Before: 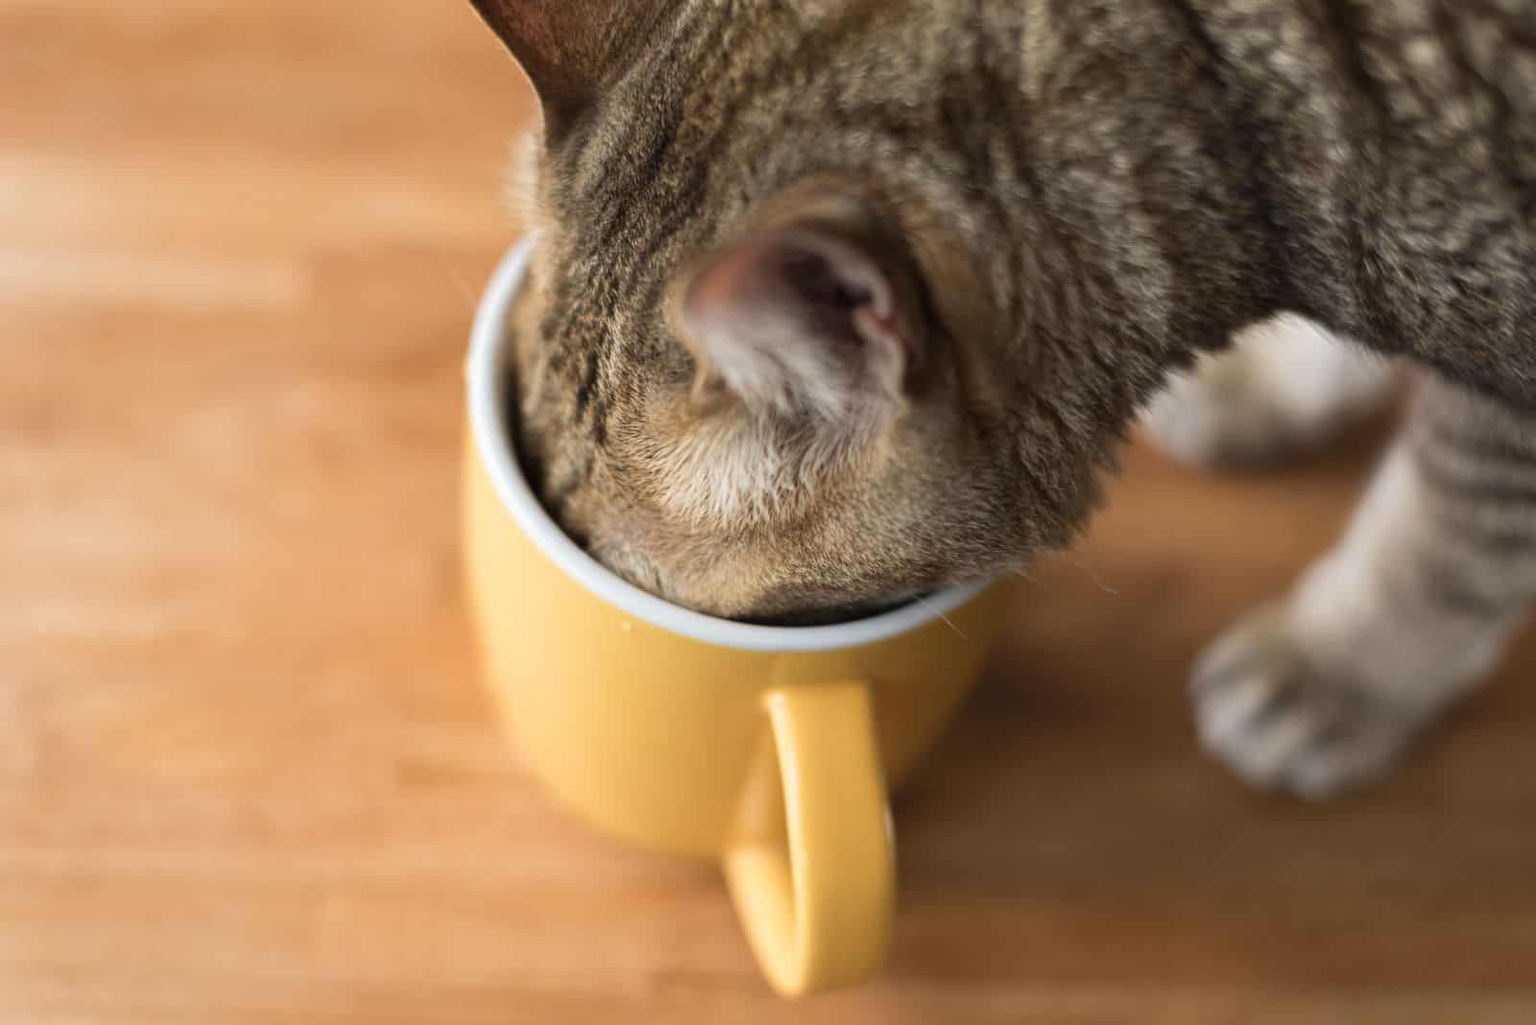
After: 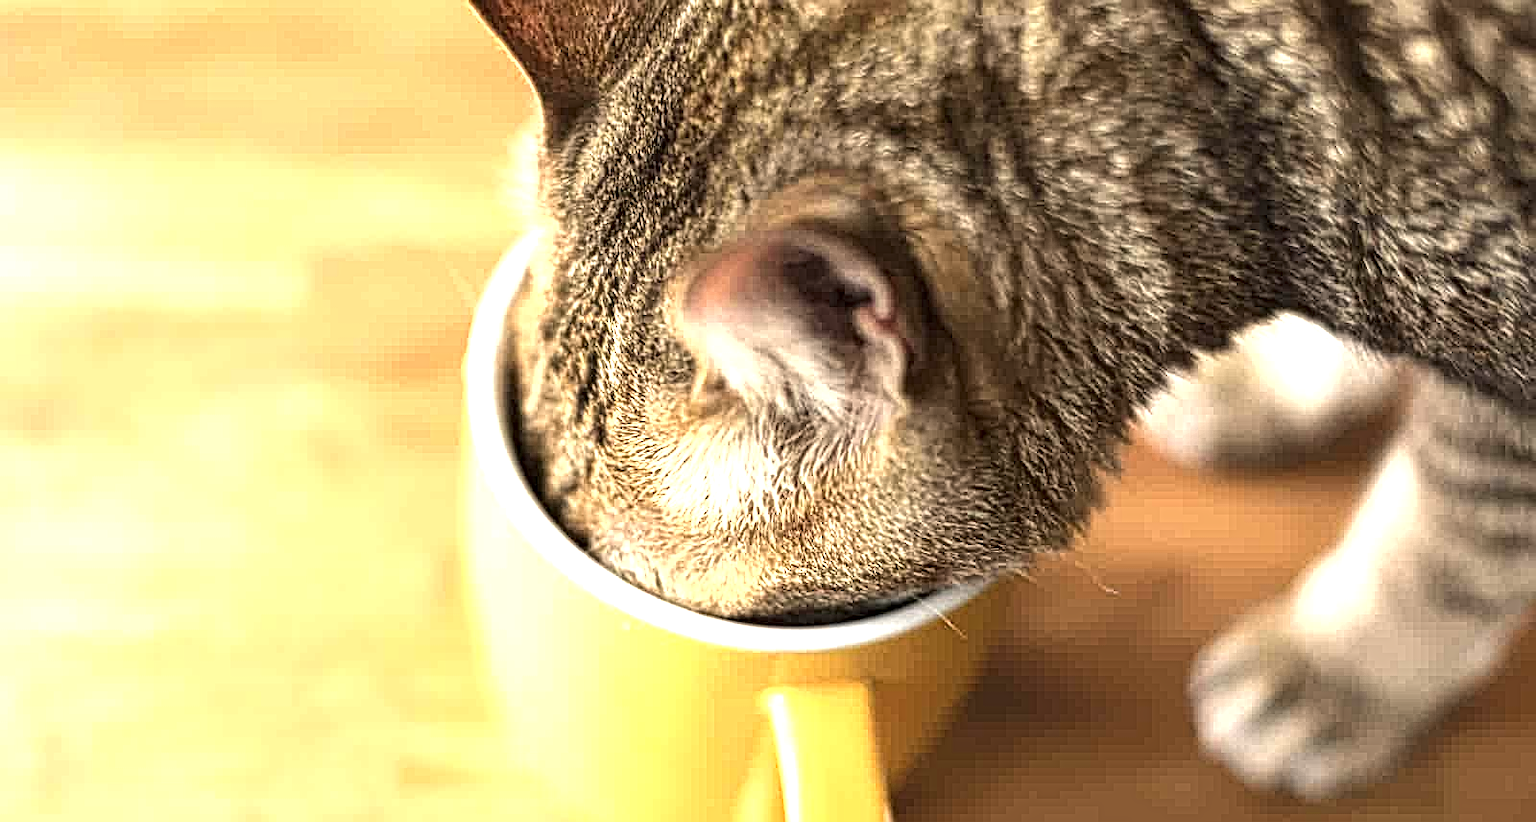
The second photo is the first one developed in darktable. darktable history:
color calibration: x 0.33, y 0.345, temperature 5673.86 K
tone equalizer: -8 EV -0.379 EV, -7 EV -0.414 EV, -6 EV -0.342 EV, -5 EV -0.207 EV, -3 EV 0.228 EV, -2 EV 0.356 EV, -1 EV 0.413 EV, +0 EV 0.39 EV, edges refinement/feathering 500, mask exposure compensation -1.57 EV, preserve details no
exposure: black level correction 0, exposure 0.953 EV, compensate highlight preservation false
local contrast: mode bilateral grid, contrast 20, coarseness 3, detail 299%, midtone range 0.2
crop: bottom 19.688%
